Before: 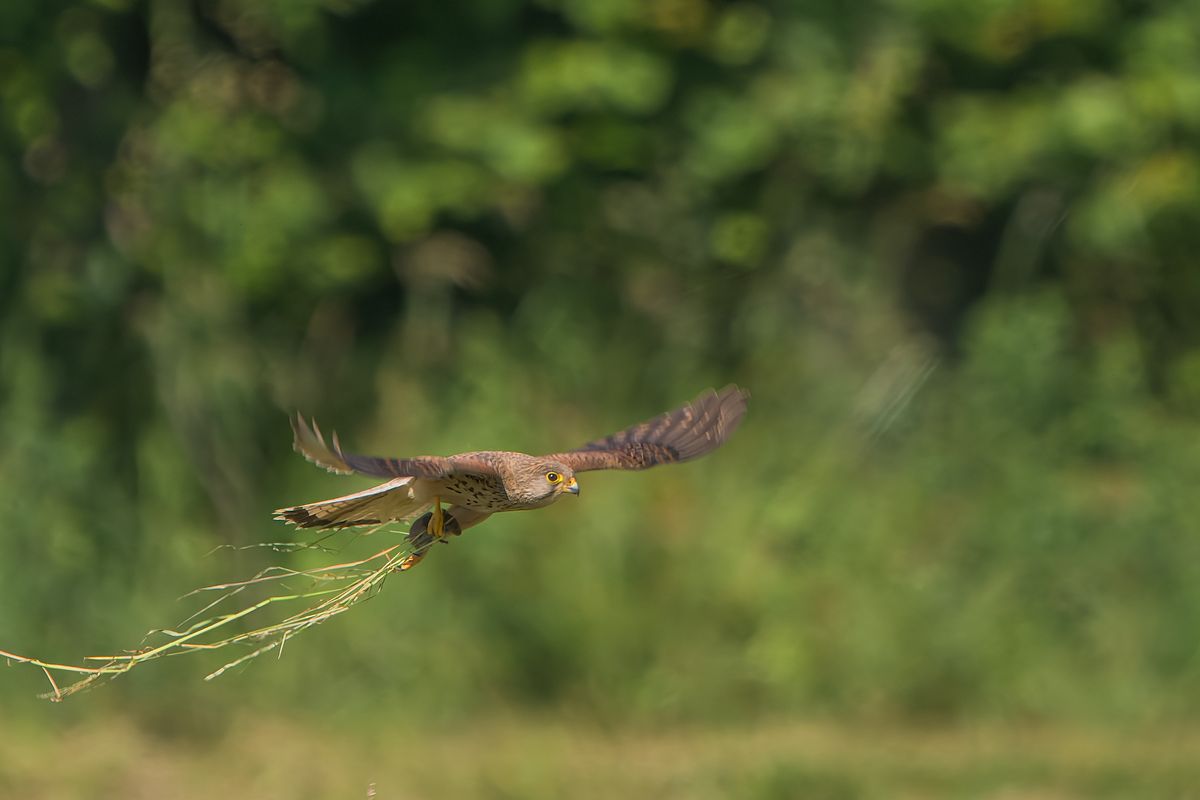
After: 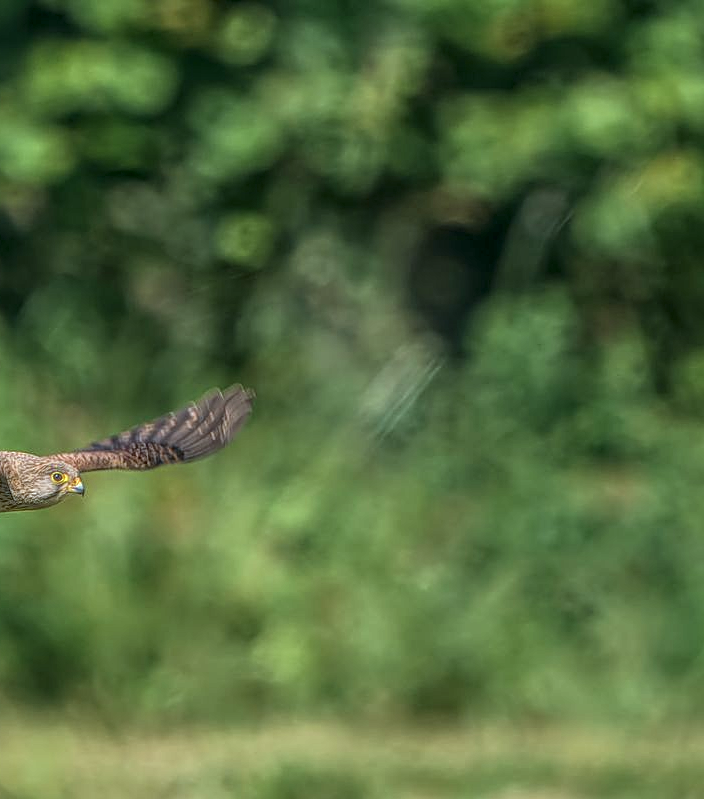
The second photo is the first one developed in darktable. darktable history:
sharpen: on, module defaults
color calibration: gray › normalize channels true, illuminant F (fluorescent), F source F9 (Cool White Deluxe 4150 K) – high CRI, x 0.374, y 0.373, temperature 4150.43 K, gamut compression 0.005
local contrast: highlights 6%, shadows 3%, detail 201%, midtone range 0.248
contrast brightness saturation: contrast 0.071
crop: left 41.267%
exposure: exposure 0.203 EV, compensate highlight preservation false
tone equalizer: on, module defaults
